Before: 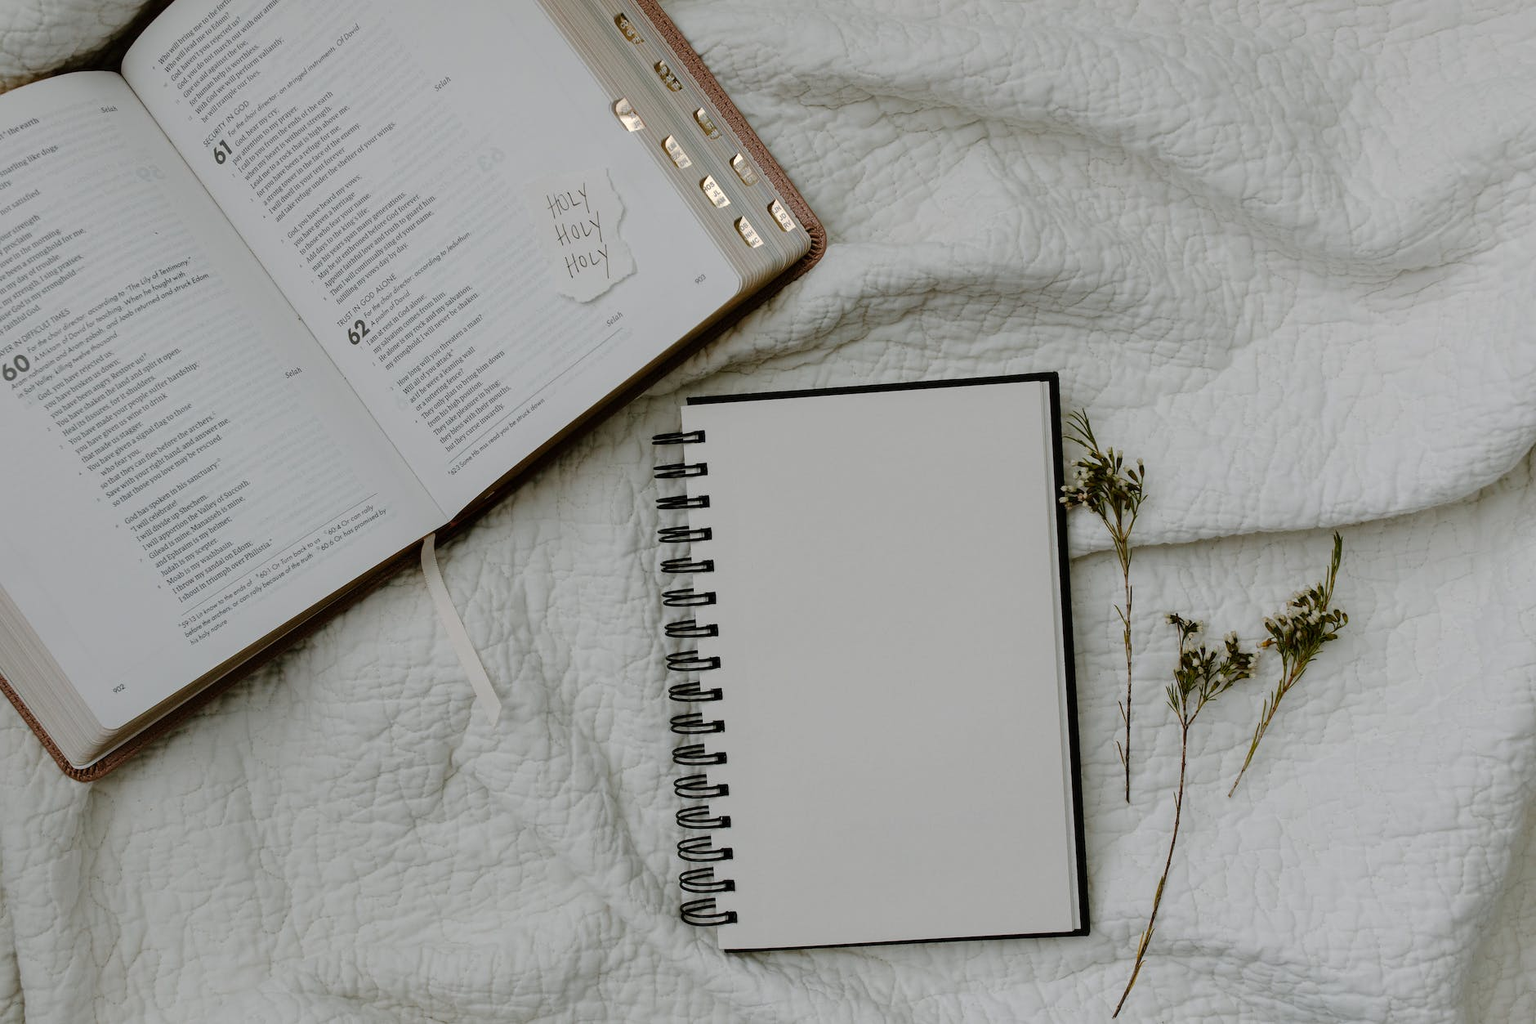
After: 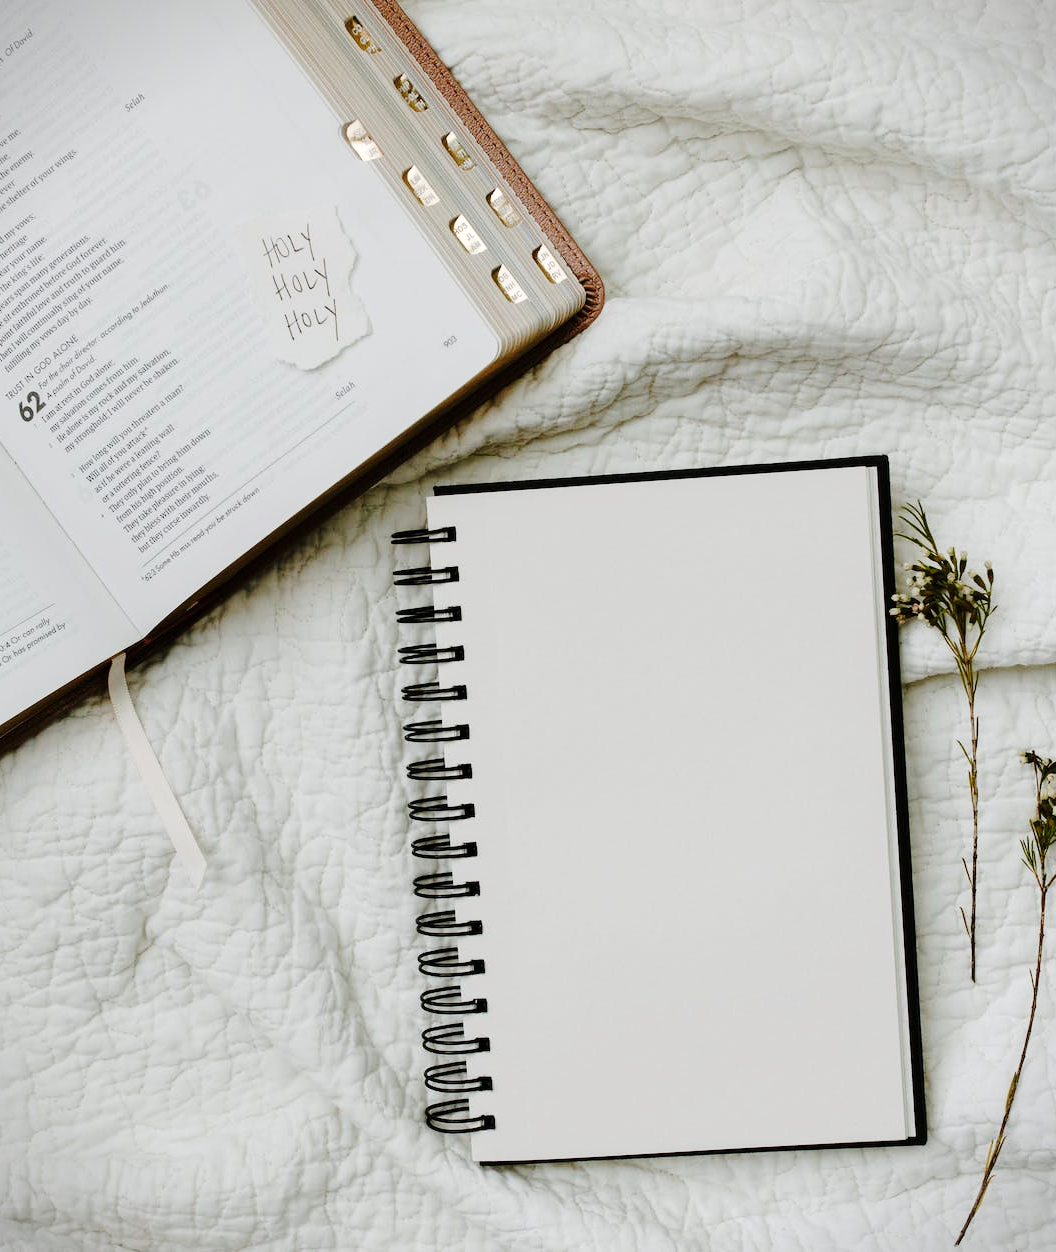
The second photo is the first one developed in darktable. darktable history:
base curve: curves: ch0 [(0, 0) (0.028, 0.03) (0.121, 0.232) (0.46, 0.748) (0.859, 0.968) (1, 1)], preserve colors none
vignetting: fall-off start 100.86%
crop: left 21.694%, right 22.122%, bottom 0.002%
